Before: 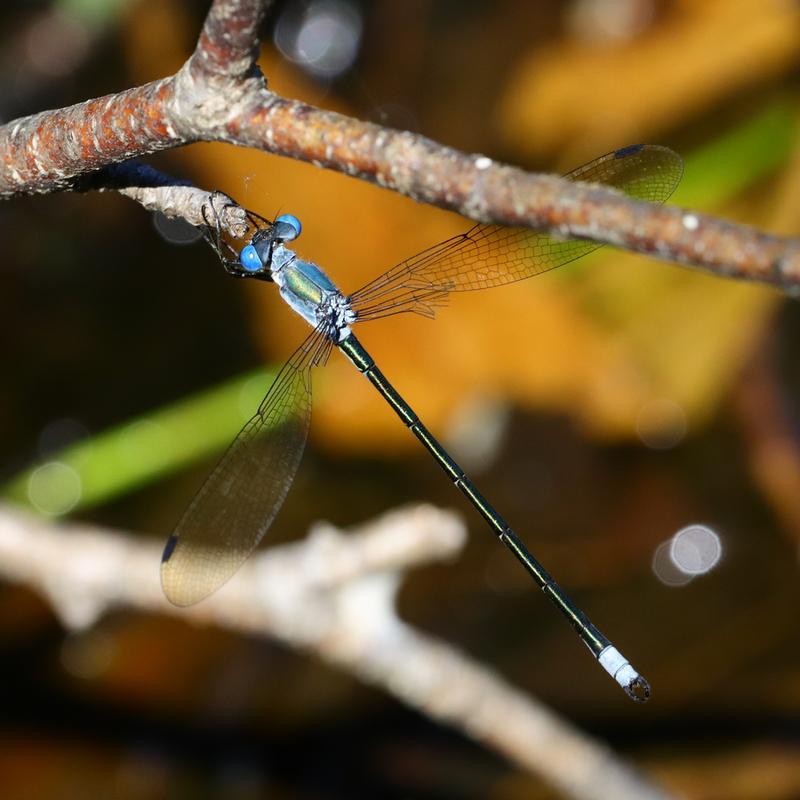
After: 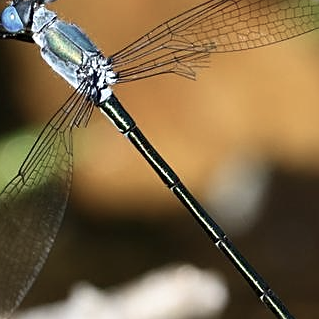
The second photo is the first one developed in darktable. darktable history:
crop: left 30%, top 30%, right 30%, bottom 30%
contrast brightness saturation: contrast 0.1, saturation -0.36
sharpen: on, module defaults
tone equalizer: on, module defaults
